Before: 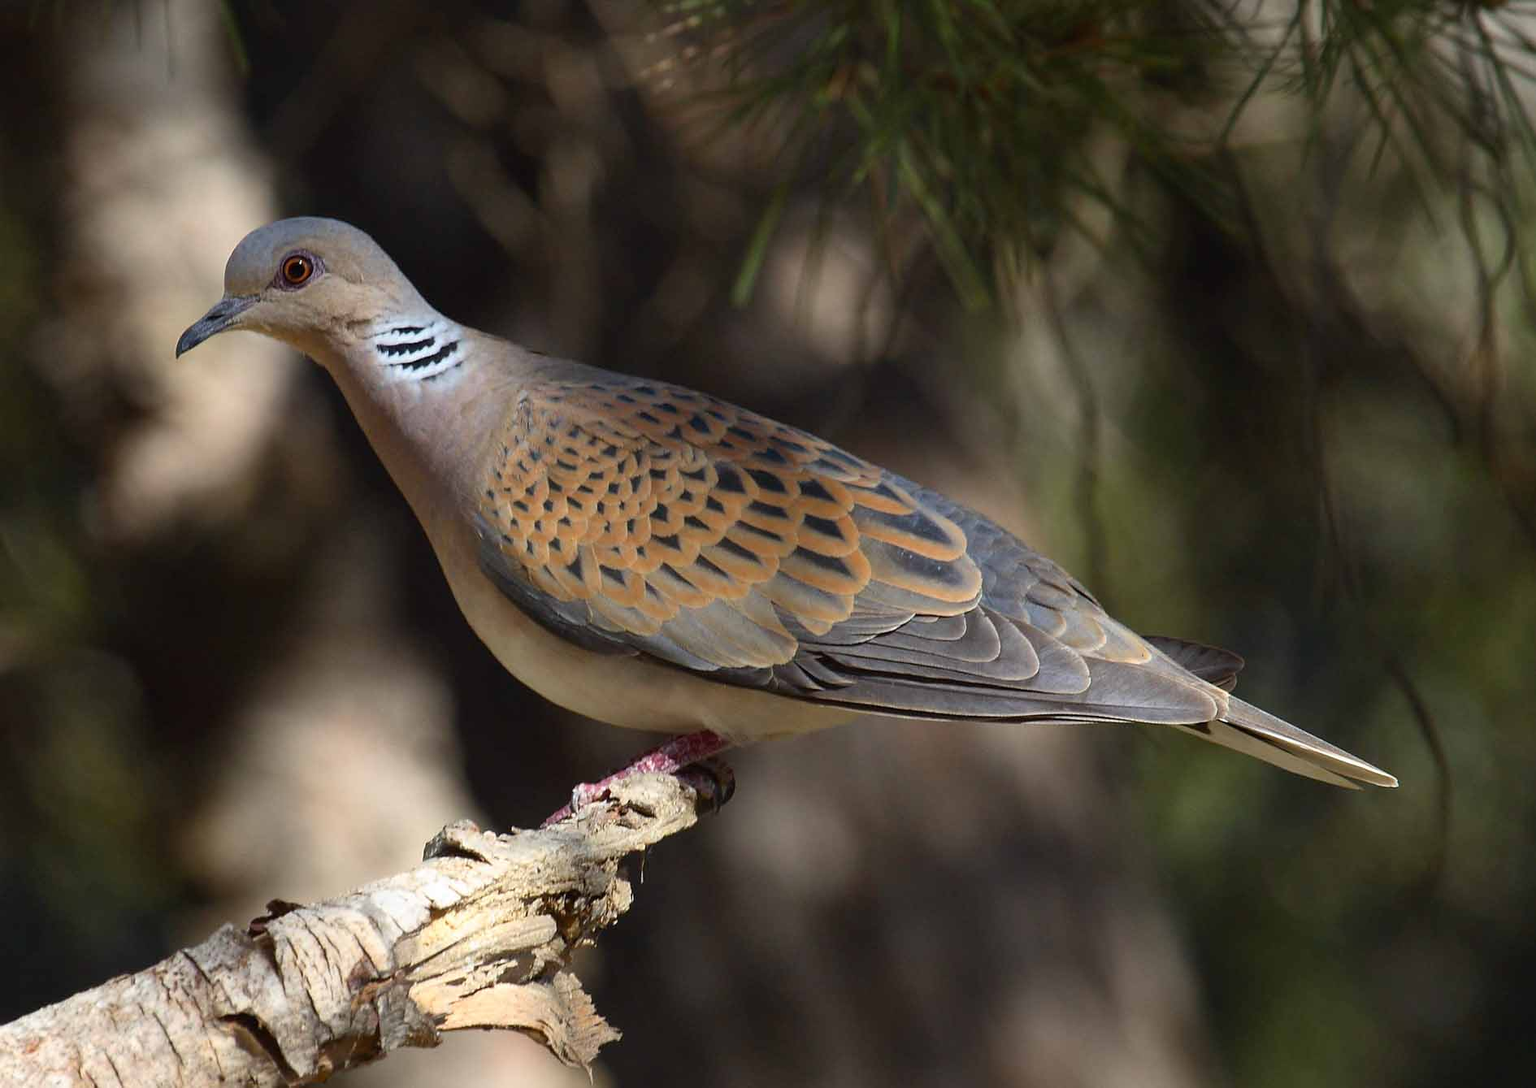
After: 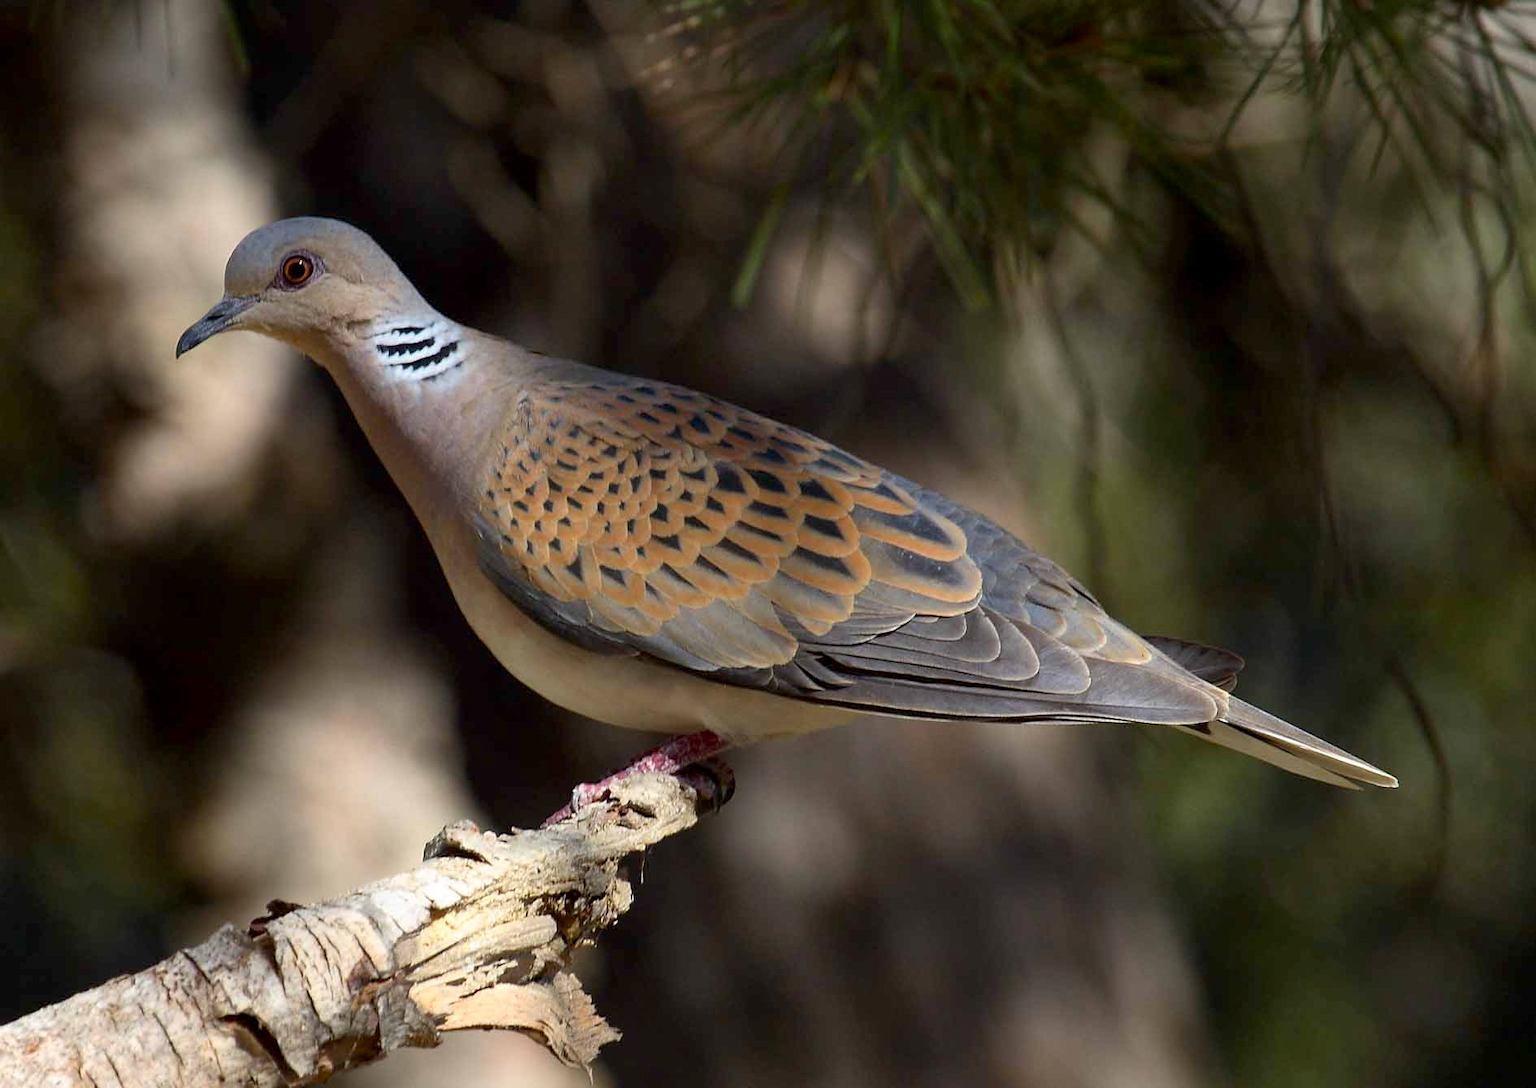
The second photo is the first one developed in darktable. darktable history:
exposure: black level correction 0.005, exposure 0.014 EV, compensate highlight preservation false
